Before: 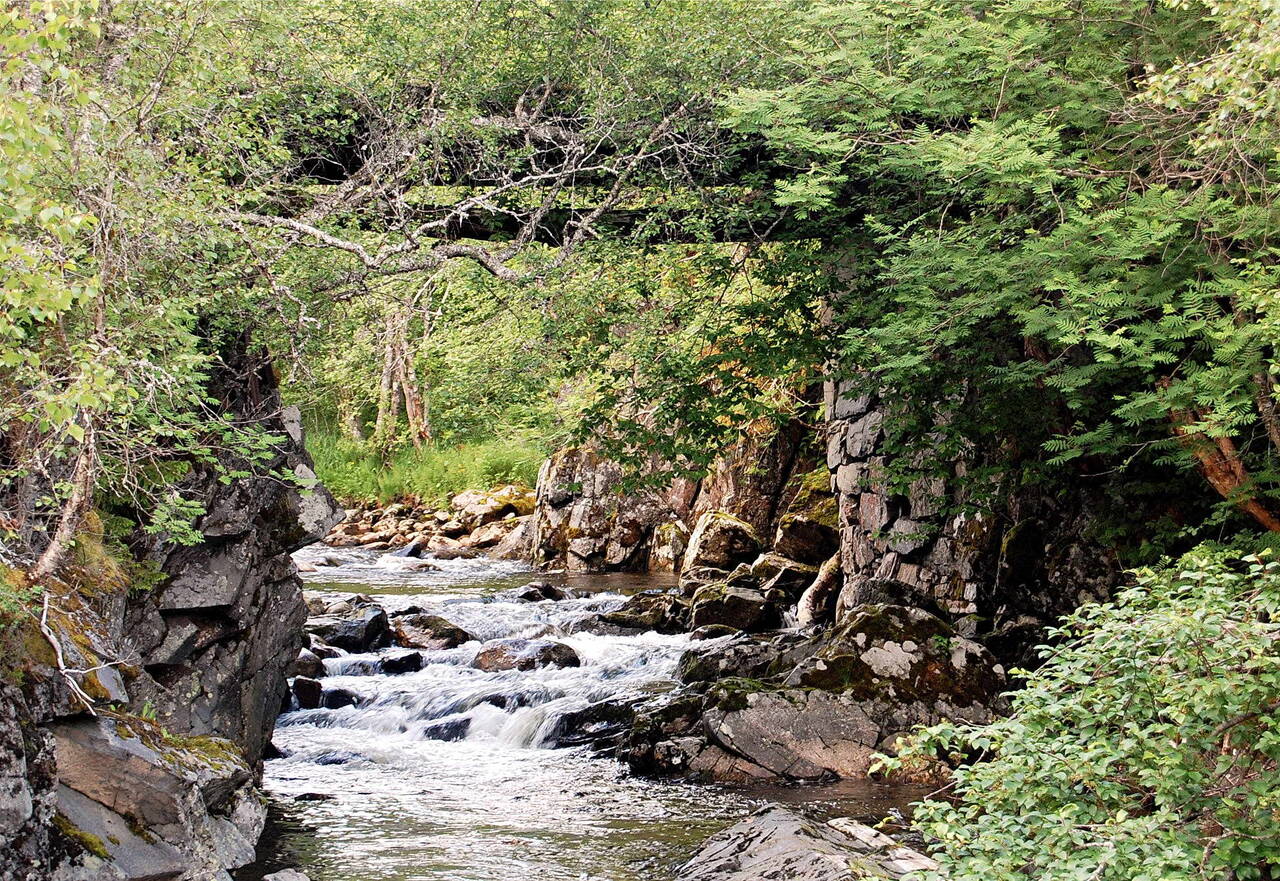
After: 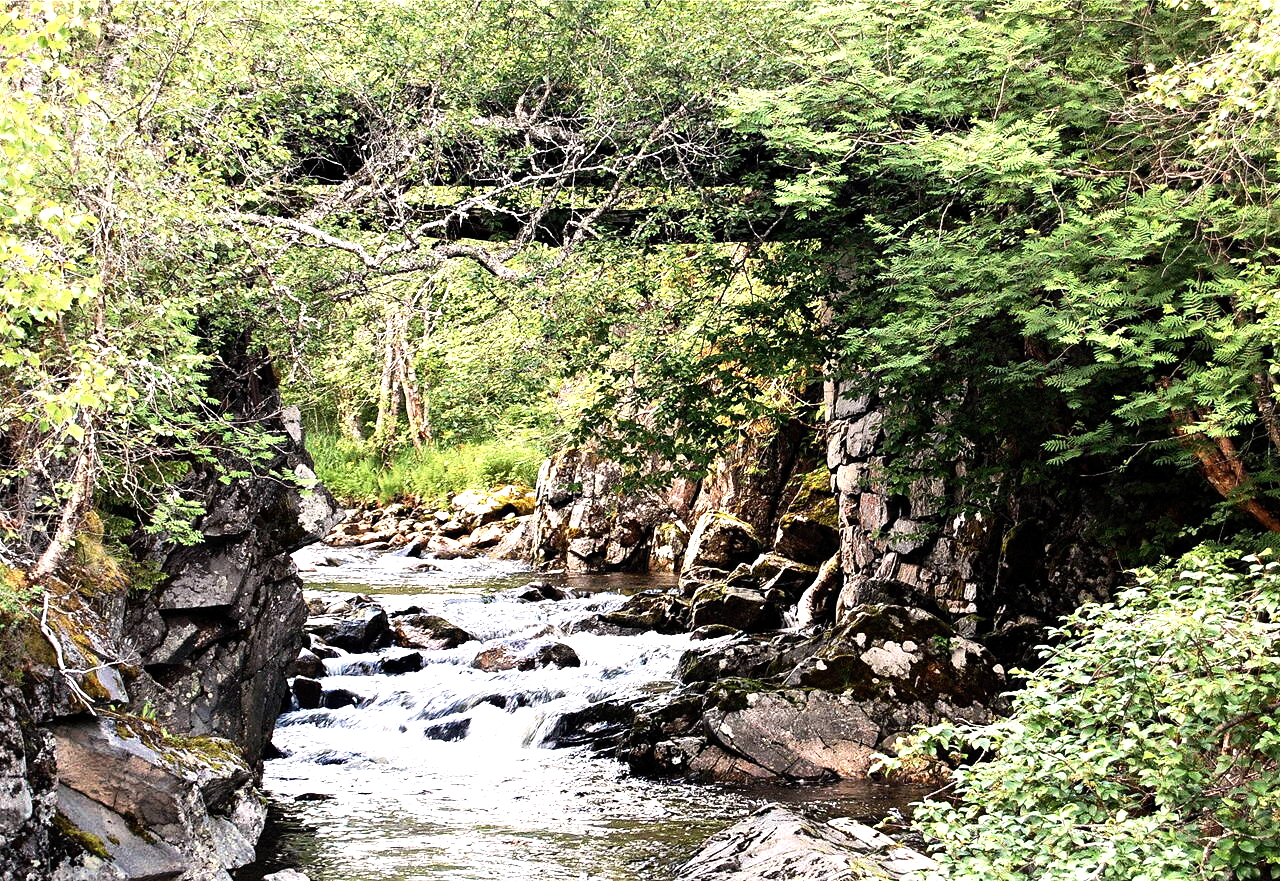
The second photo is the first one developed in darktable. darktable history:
tone equalizer: -8 EV -1.08 EV, -7 EV -1.01 EV, -6 EV -0.867 EV, -5 EV -0.578 EV, -3 EV 0.578 EV, -2 EV 0.867 EV, -1 EV 1.01 EV, +0 EV 1.08 EV, edges refinement/feathering 500, mask exposure compensation -1.57 EV, preserve details no
